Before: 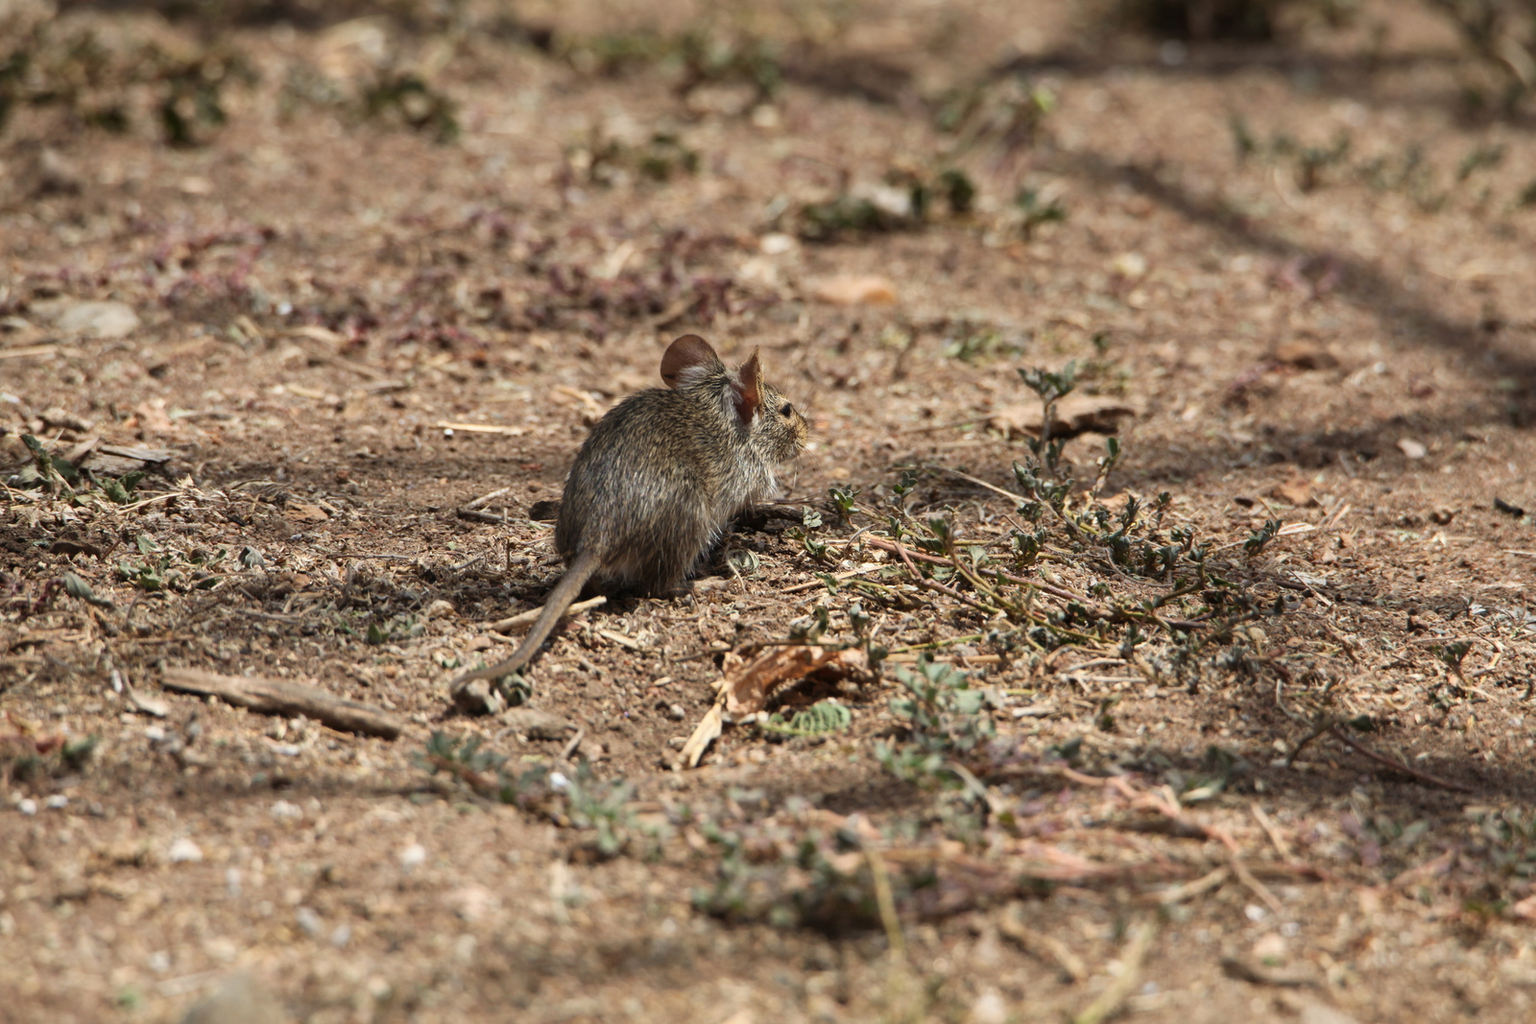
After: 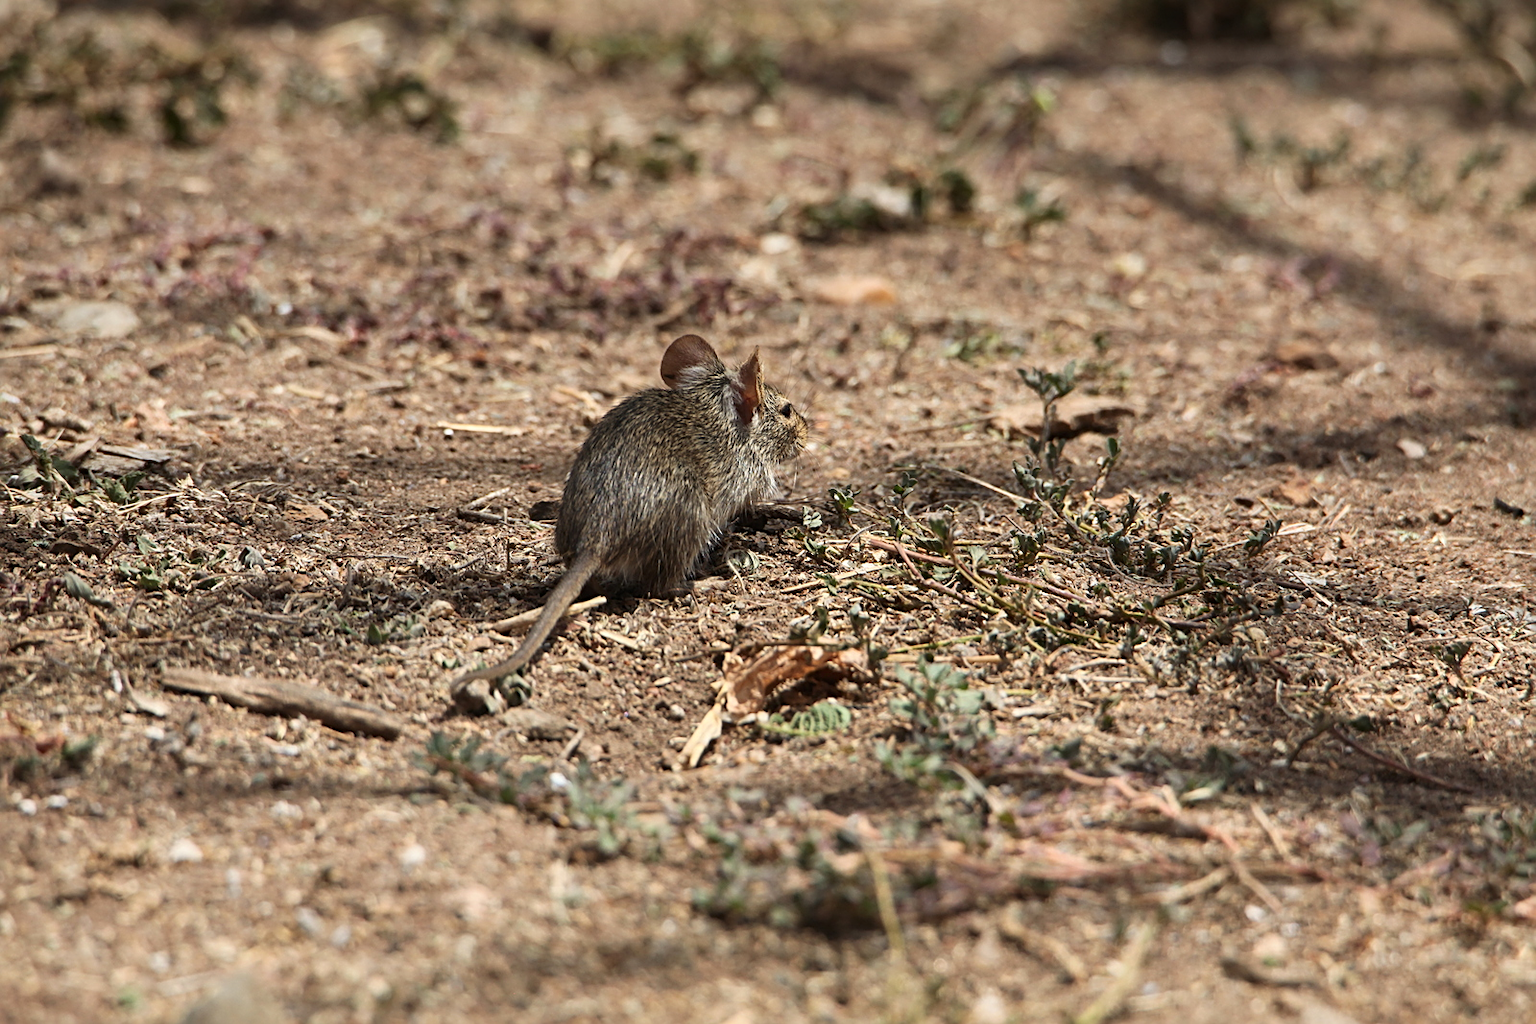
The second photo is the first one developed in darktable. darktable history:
sharpen: on, module defaults
contrast brightness saturation: contrast 0.102, brightness 0.022, saturation 0.018
